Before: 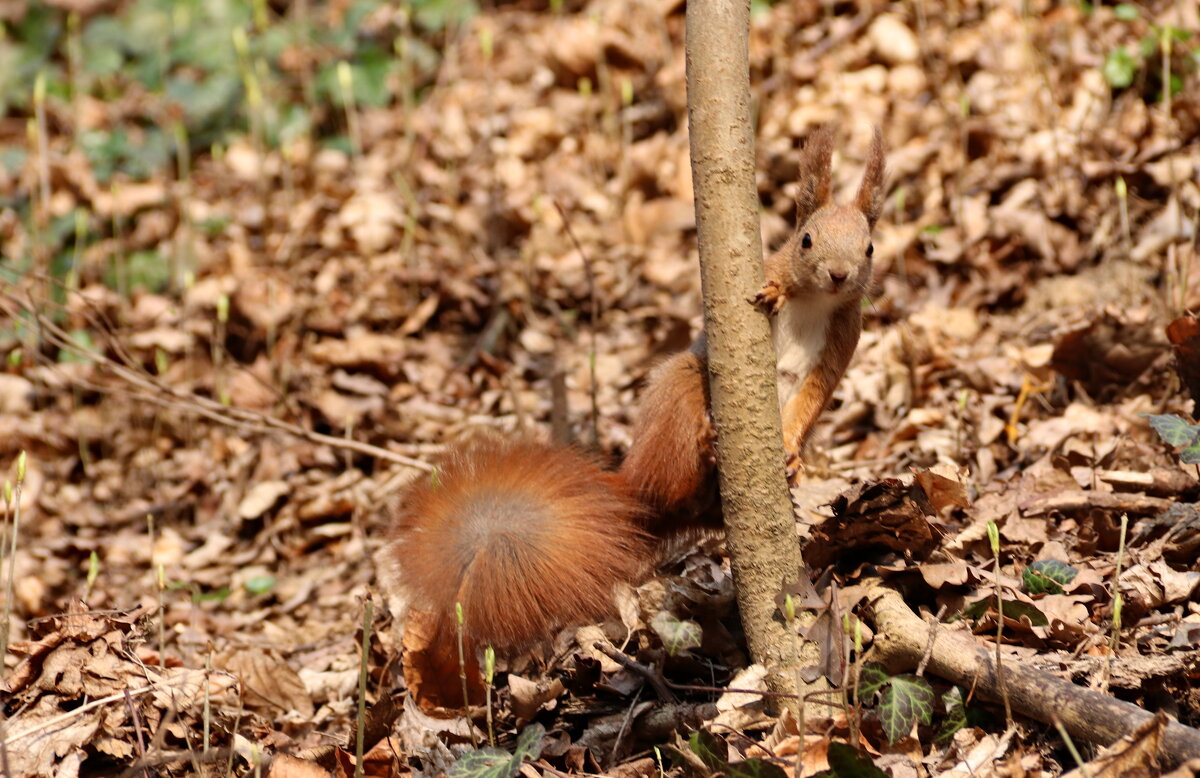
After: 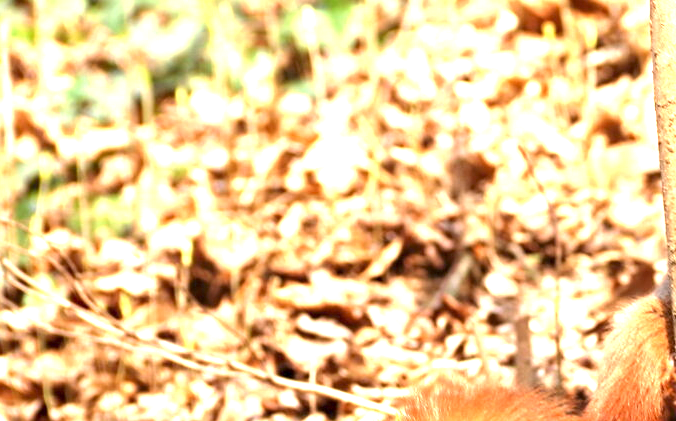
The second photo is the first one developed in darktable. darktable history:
tone equalizer: edges refinement/feathering 500, mask exposure compensation -1.57 EV, preserve details no
crop and rotate: left 3.056%, top 7.41%, right 40.562%, bottom 38.378%
exposure: exposure 1.998 EV, compensate highlight preservation false
